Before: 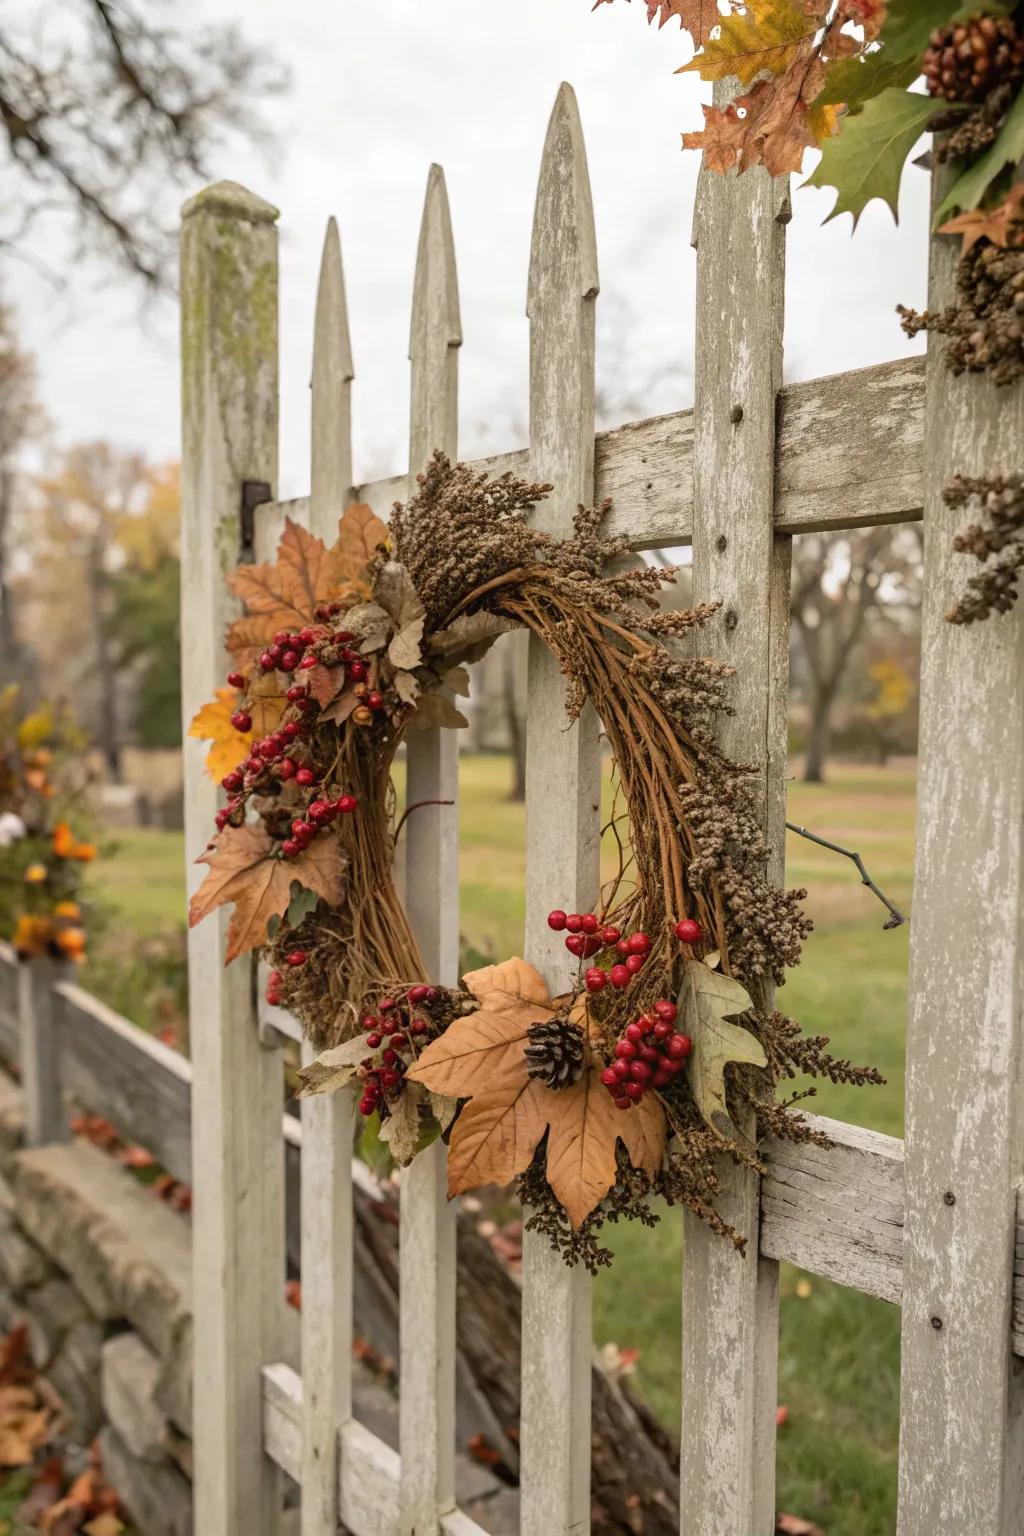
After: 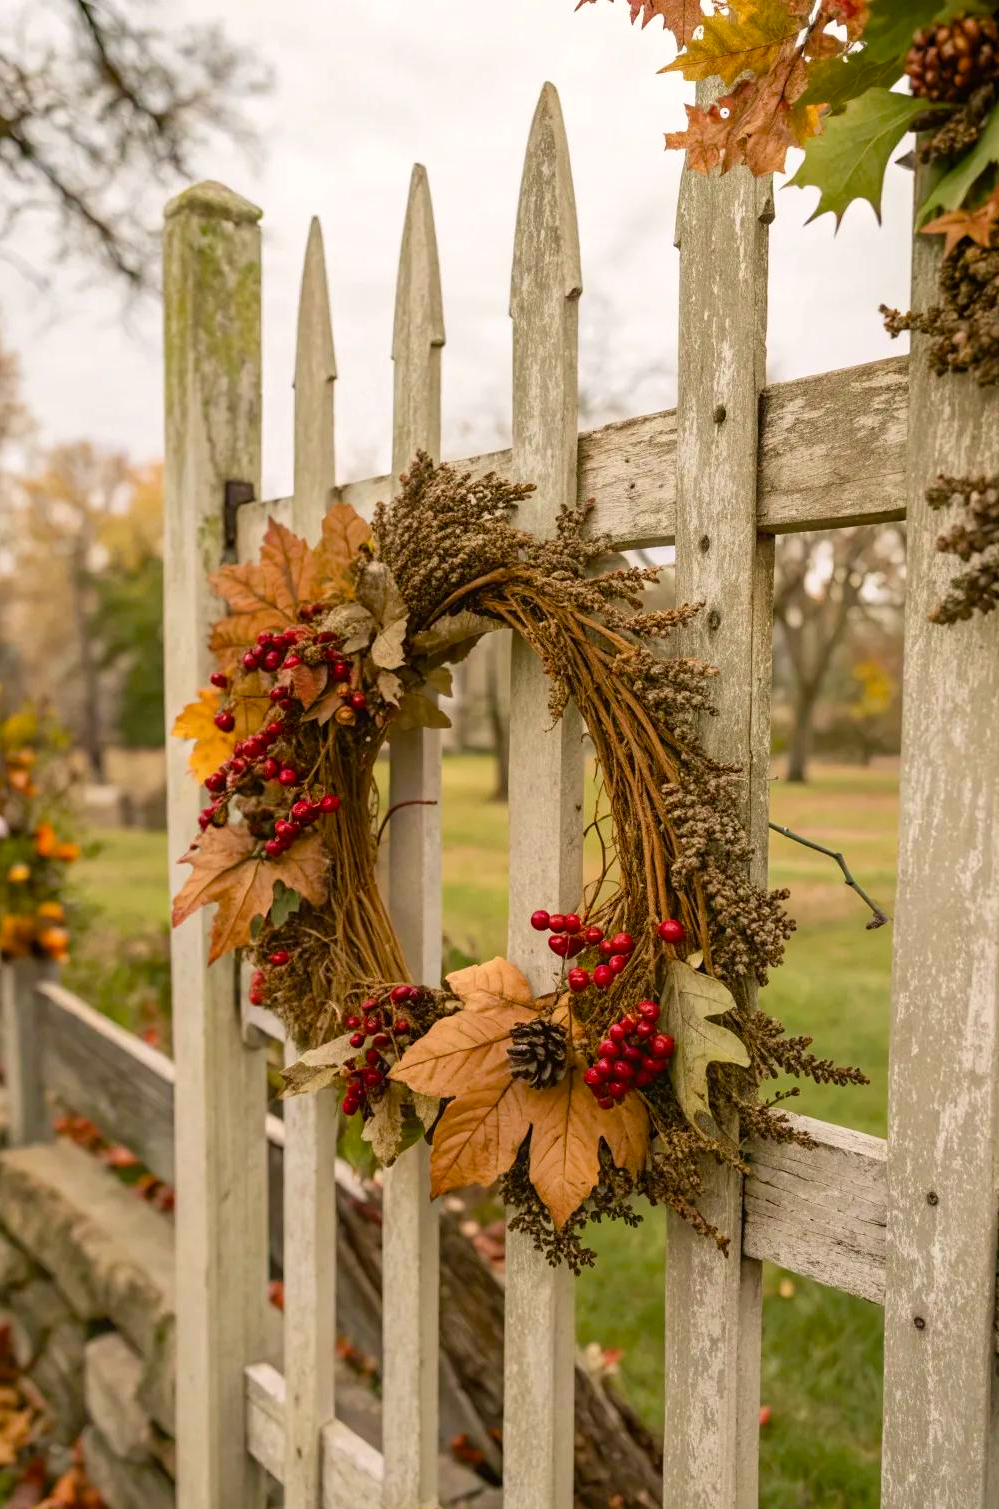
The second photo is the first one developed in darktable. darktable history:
crop and rotate: left 1.679%, right 0.749%, bottom 1.704%
color balance rgb: highlights gain › chroma 1.102%, highlights gain › hue 53.17°, perceptual saturation grading › global saturation 20%, perceptual saturation grading › highlights -25.239%, perceptual saturation grading › shadows 25.075%, global vibrance 20%
velvia: on, module defaults
